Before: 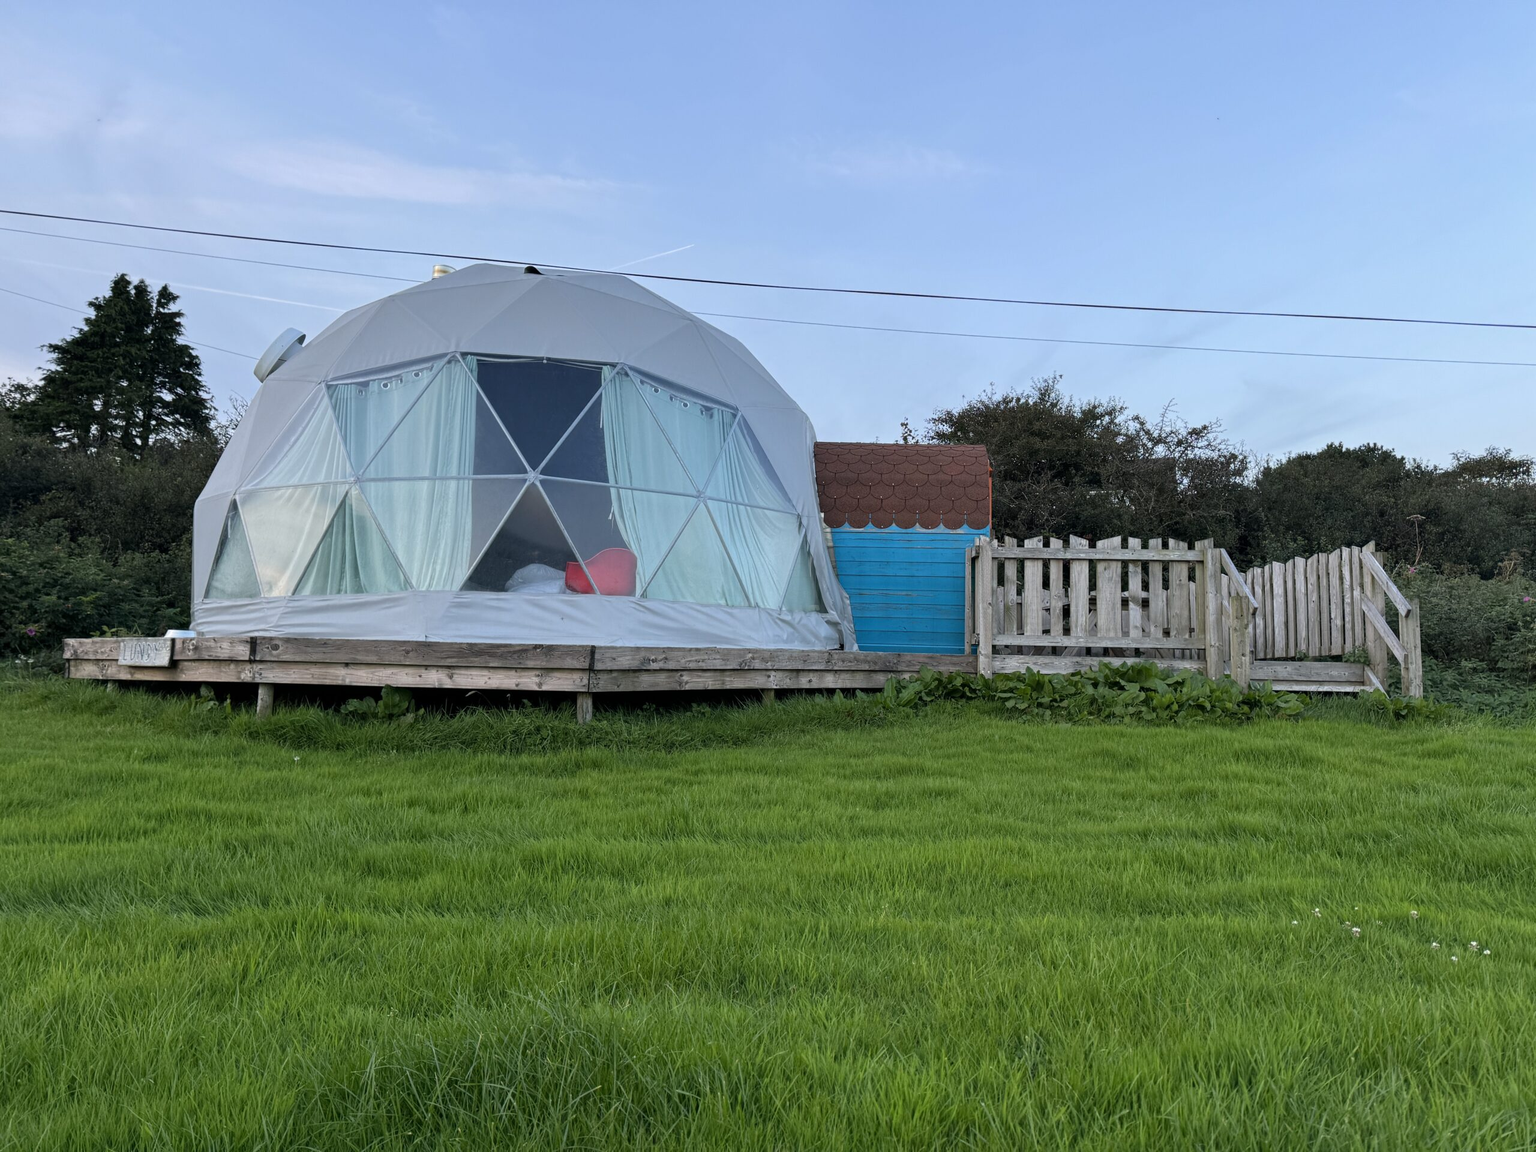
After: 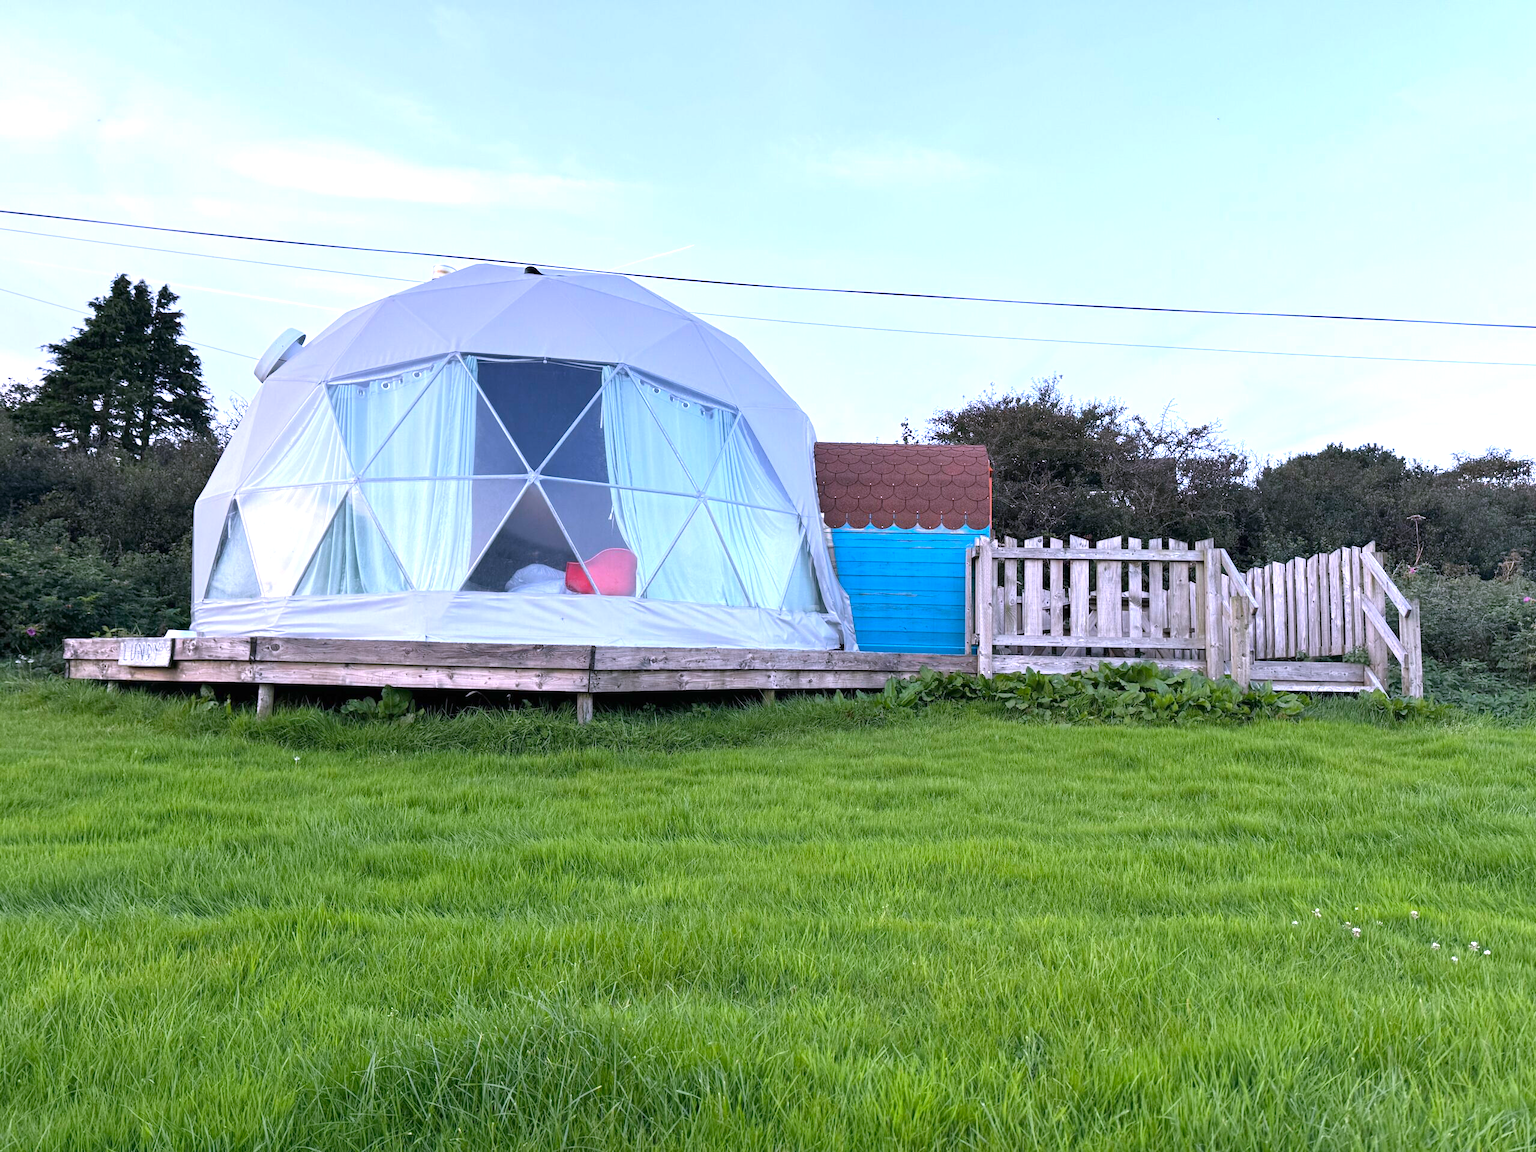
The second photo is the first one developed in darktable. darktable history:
exposure: black level correction 0, exposure 0.9 EV, compensate exposure bias true, compensate highlight preservation false
white balance: red 1.042, blue 1.17
